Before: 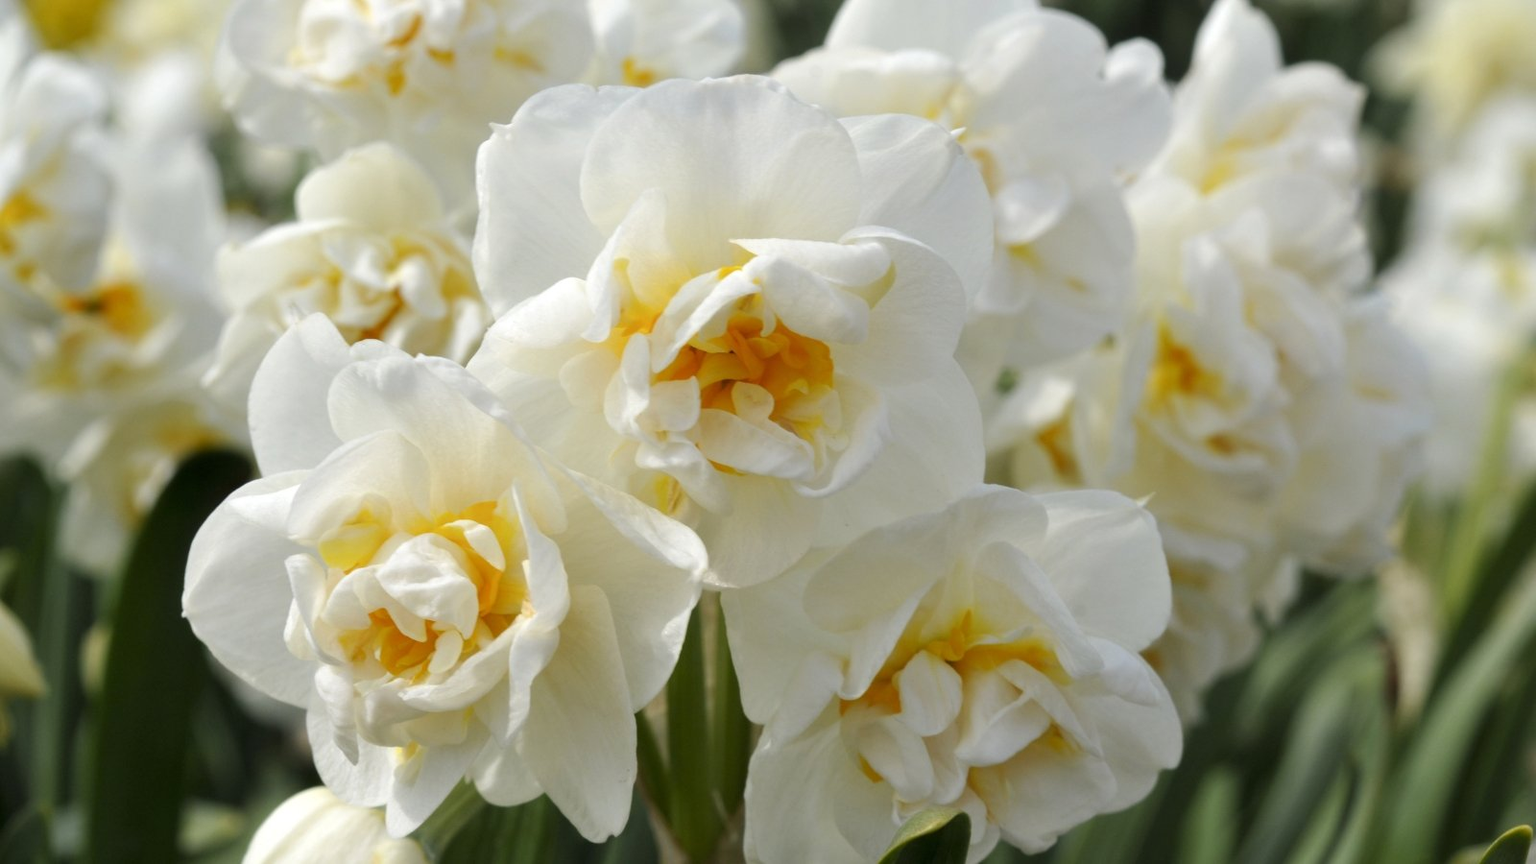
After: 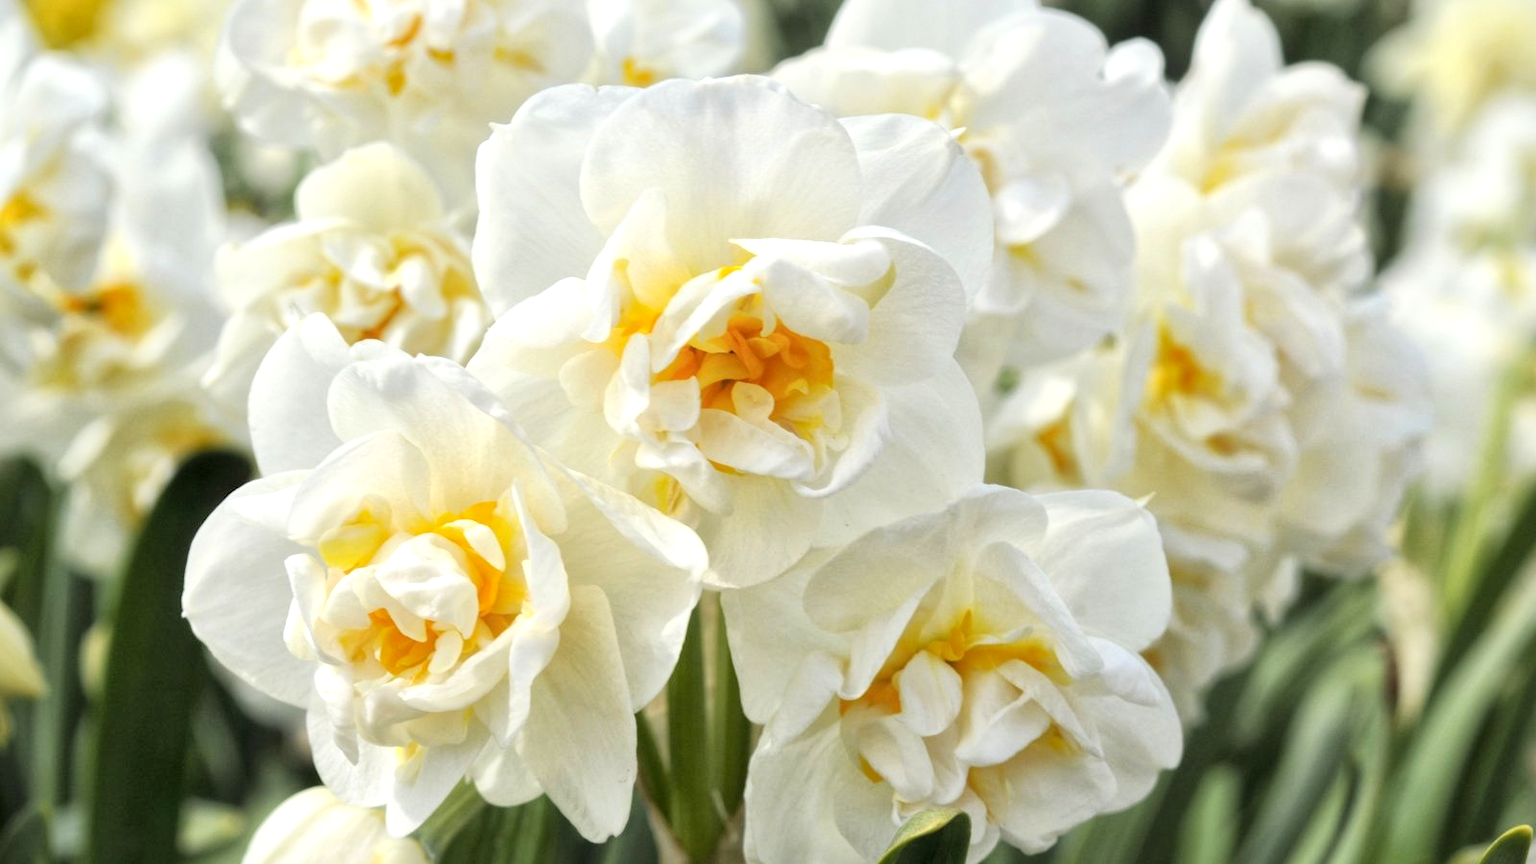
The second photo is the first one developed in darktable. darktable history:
contrast brightness saturation: contrast 0.2, brightness 0.16, saturation 0.22
global tonemap: drago (1, 100), detail 1
local contrast: highlights 100%, shadows 100%, detail 120%, midtone range 0.2
